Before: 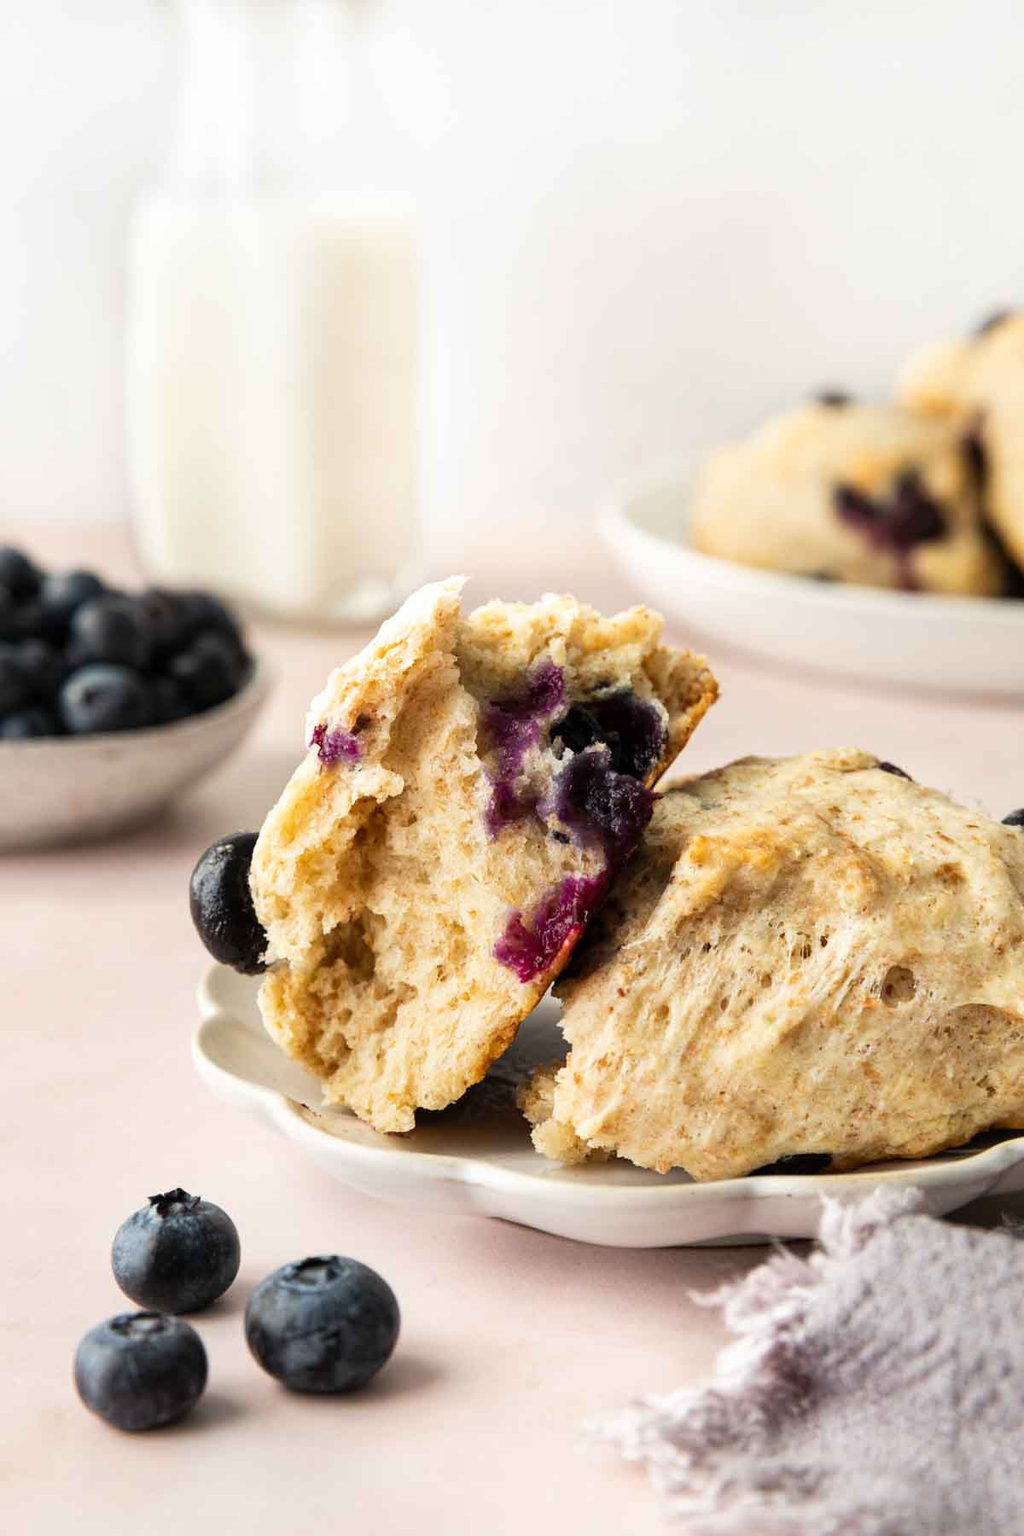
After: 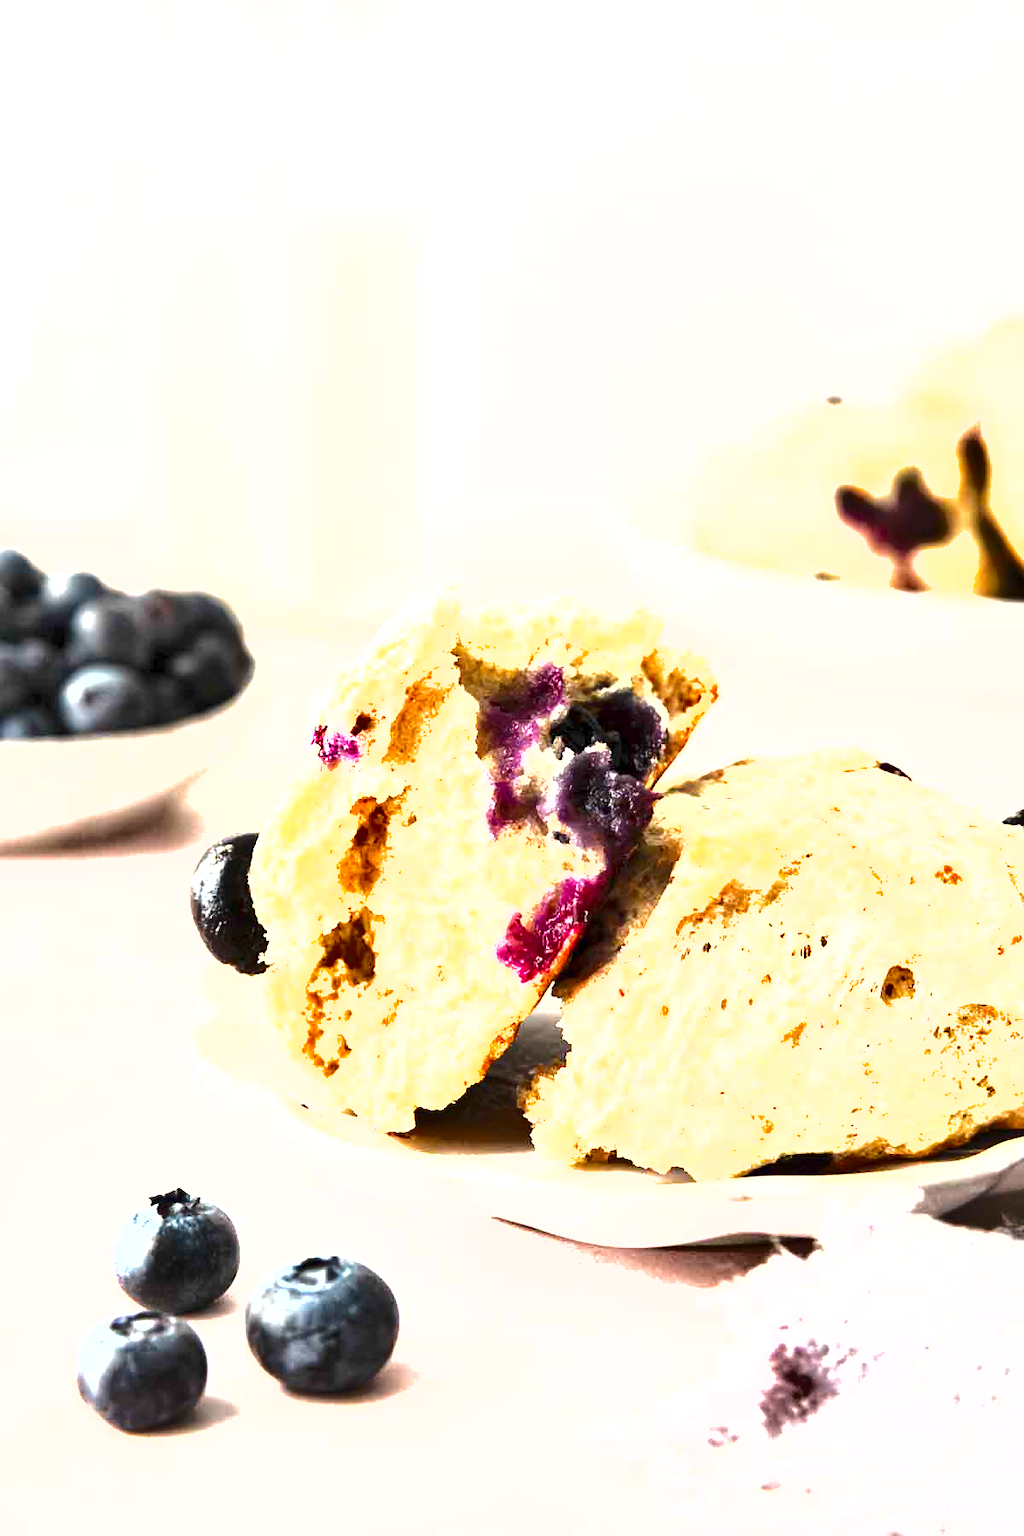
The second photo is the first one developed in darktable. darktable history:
tone equalizer: on, module defaults
local contrast: mode bilateral grid, contrast 20, coarseness 100, detail 150%, midtone range 0.2
exposure: black level correction 0, exposure 2.138 EV, compensate exposure bias true, compensate highlight preservation false
shadows and highlights: low approximation 0.01, soften with gaussian
